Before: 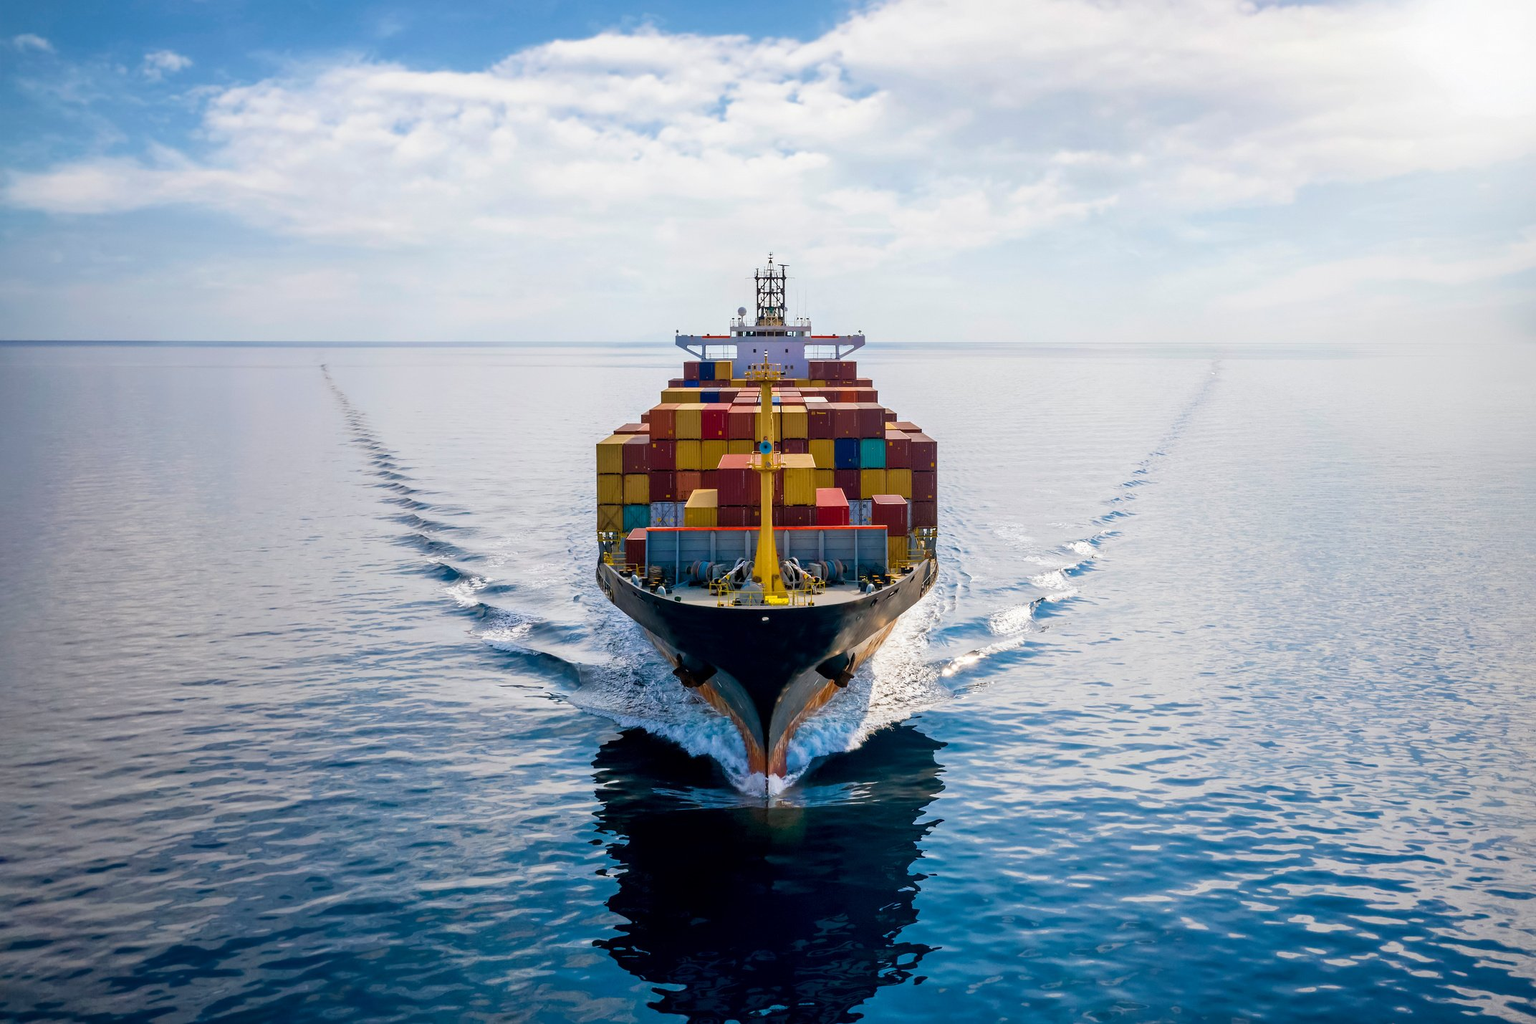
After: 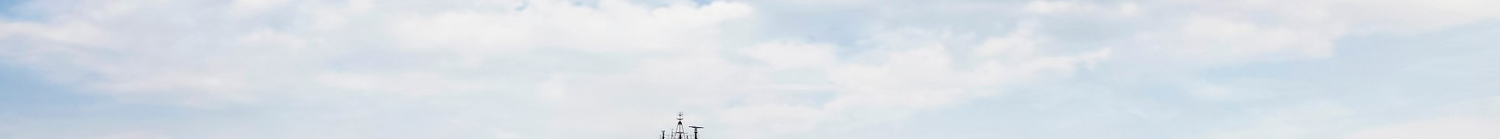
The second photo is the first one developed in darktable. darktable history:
crop and rotate: left 9.644%, top 9.491%, right 6.021%, bottom 80.509%
rotate and perspective: rotation 0.72°, lens shift (vertical) -0.352, lens shift (horizontal) -0.051, crop left 0.152, crop right 0.859, crop top 0.019, crop bottom 0.964
